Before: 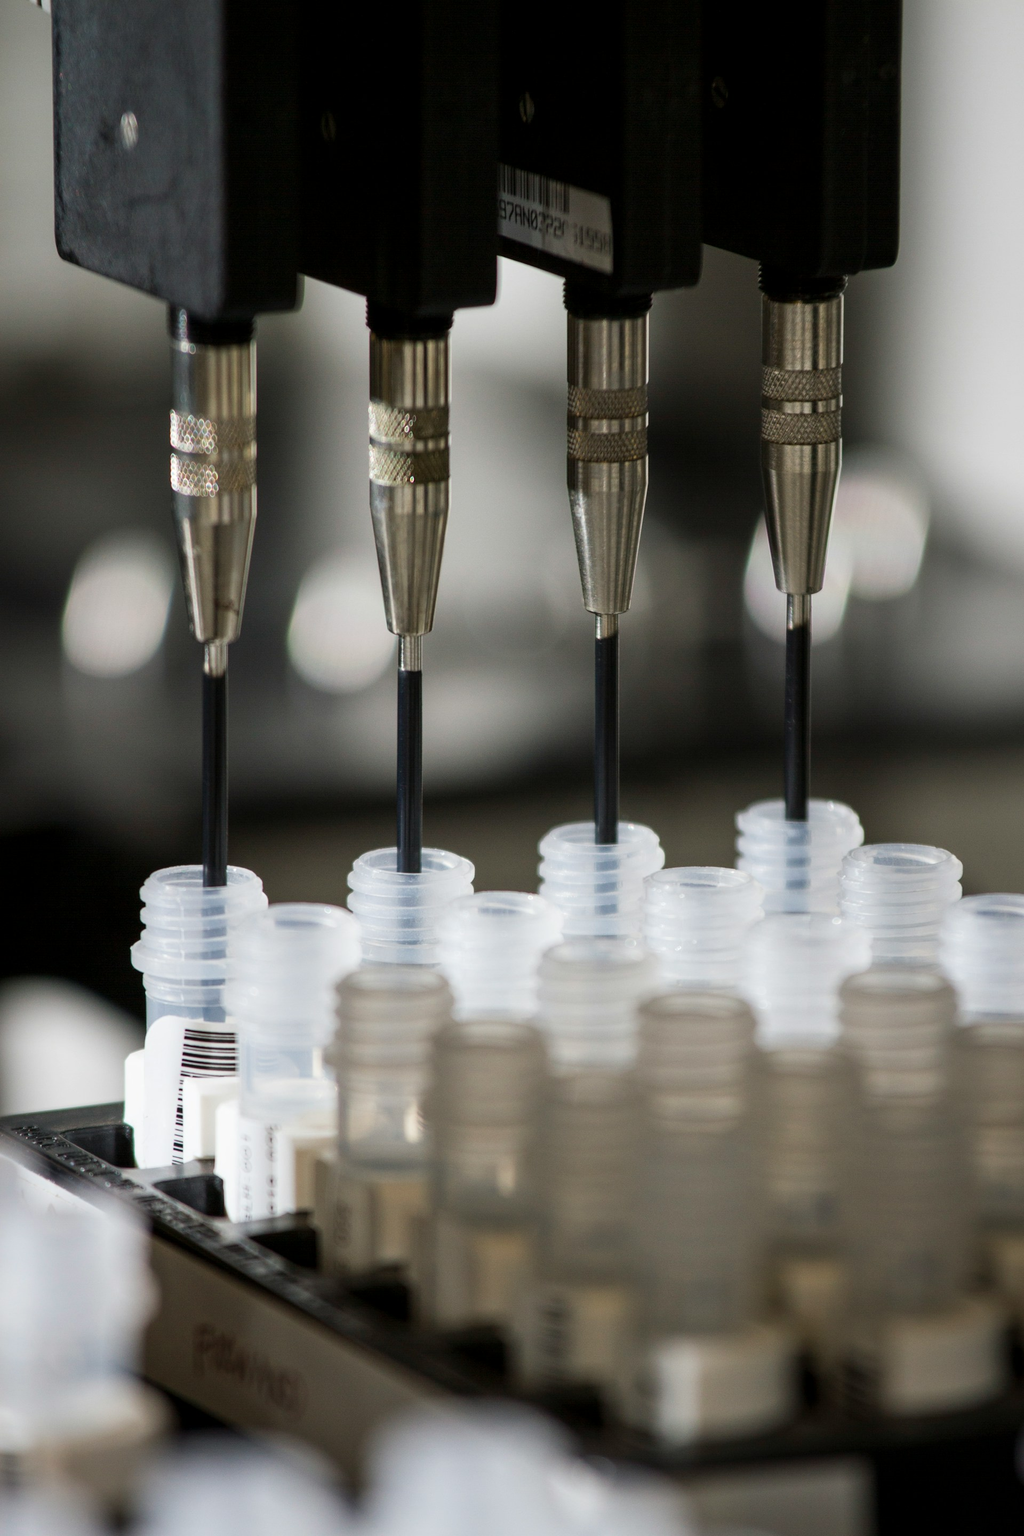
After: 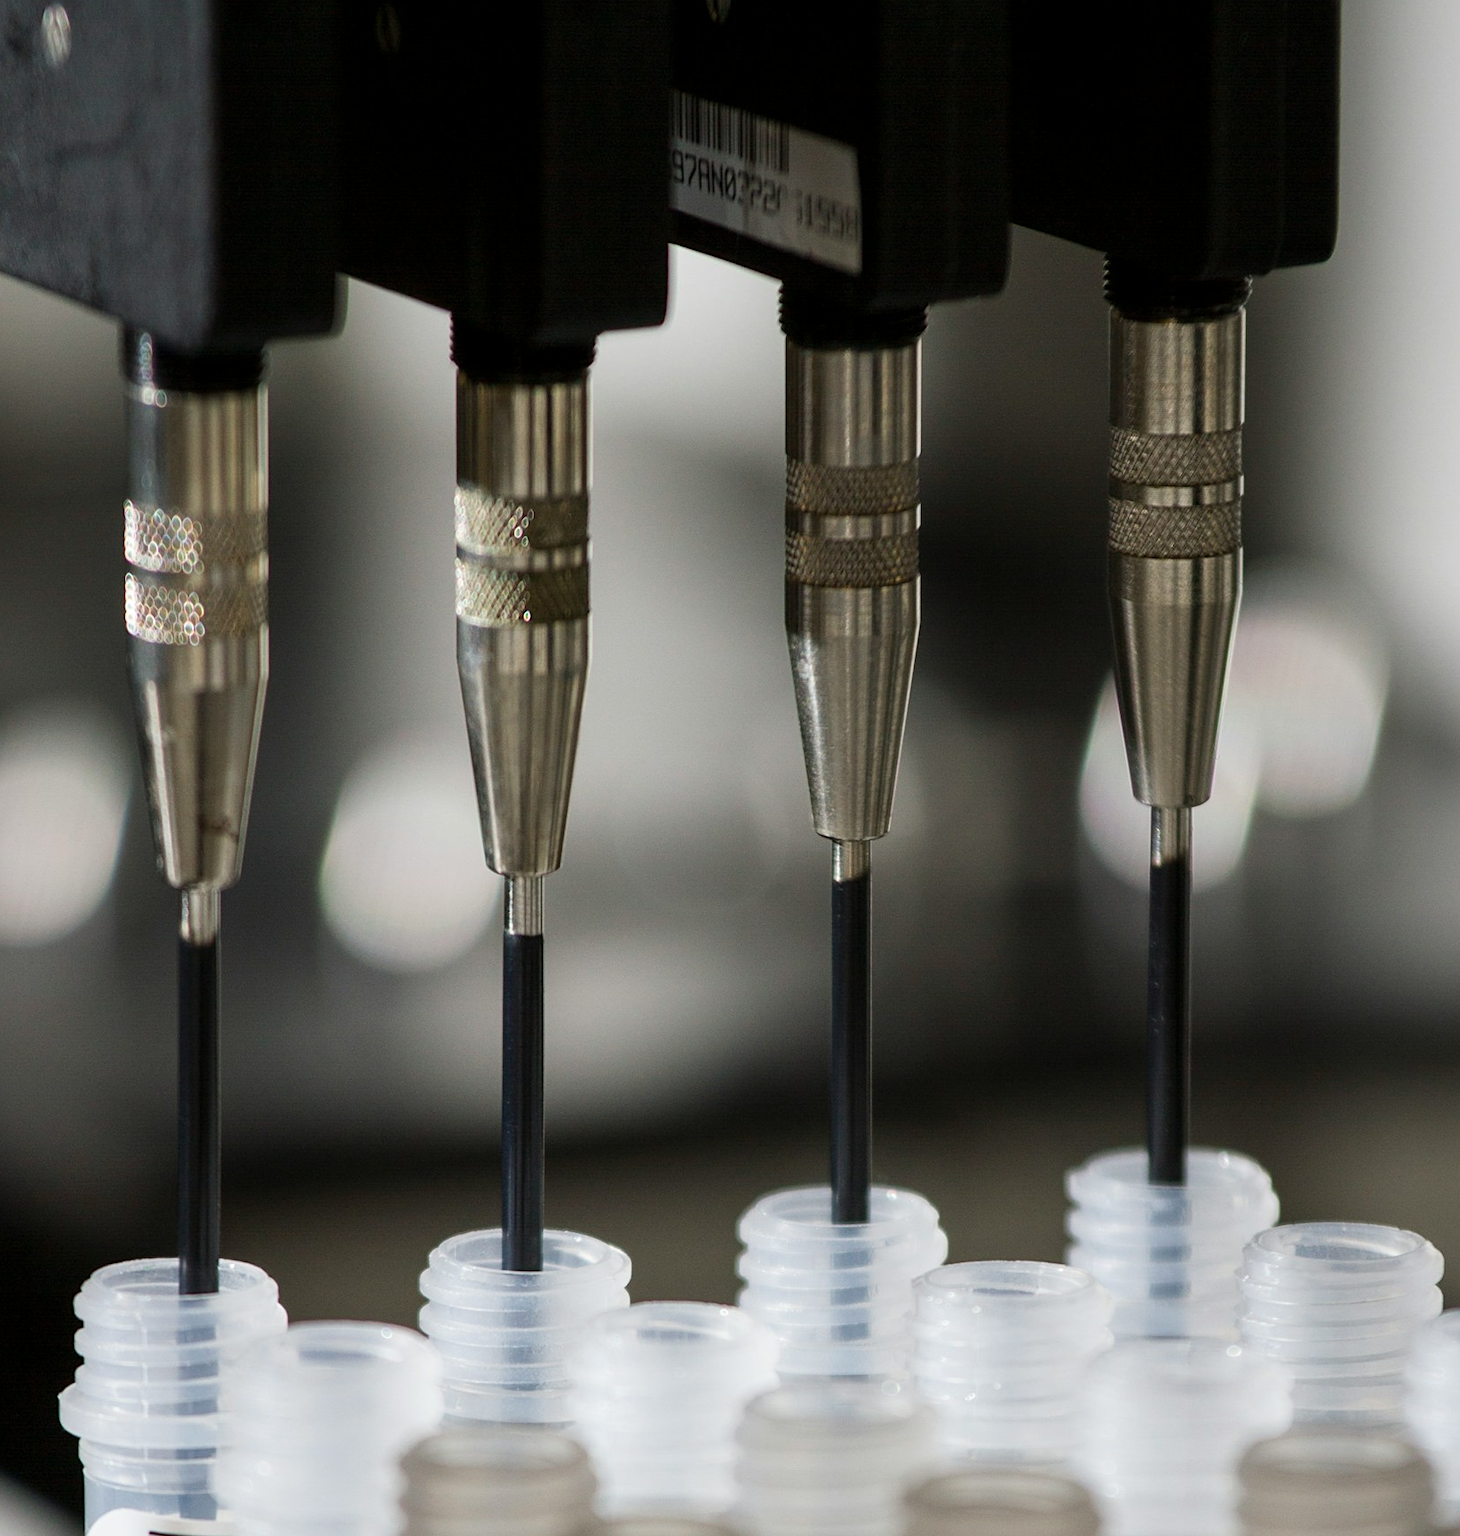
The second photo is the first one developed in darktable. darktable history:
crop and rotate: left 9.326%, top 7.119%, right 4.96%, bottom 32.78%
sharpen: amount 0.202
